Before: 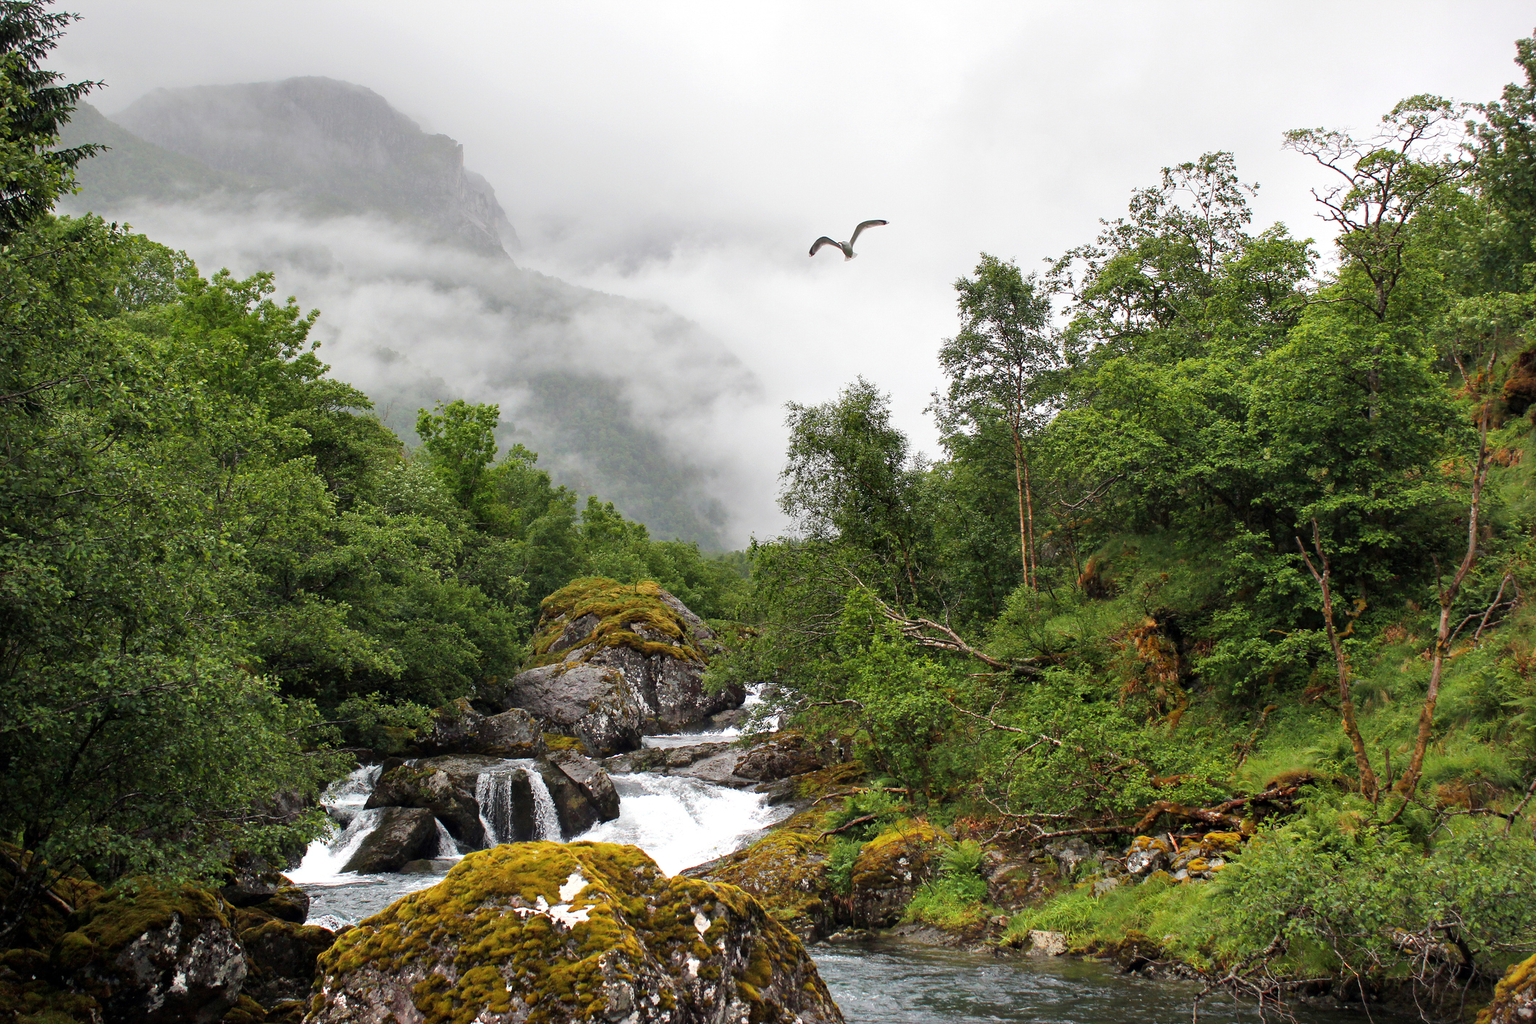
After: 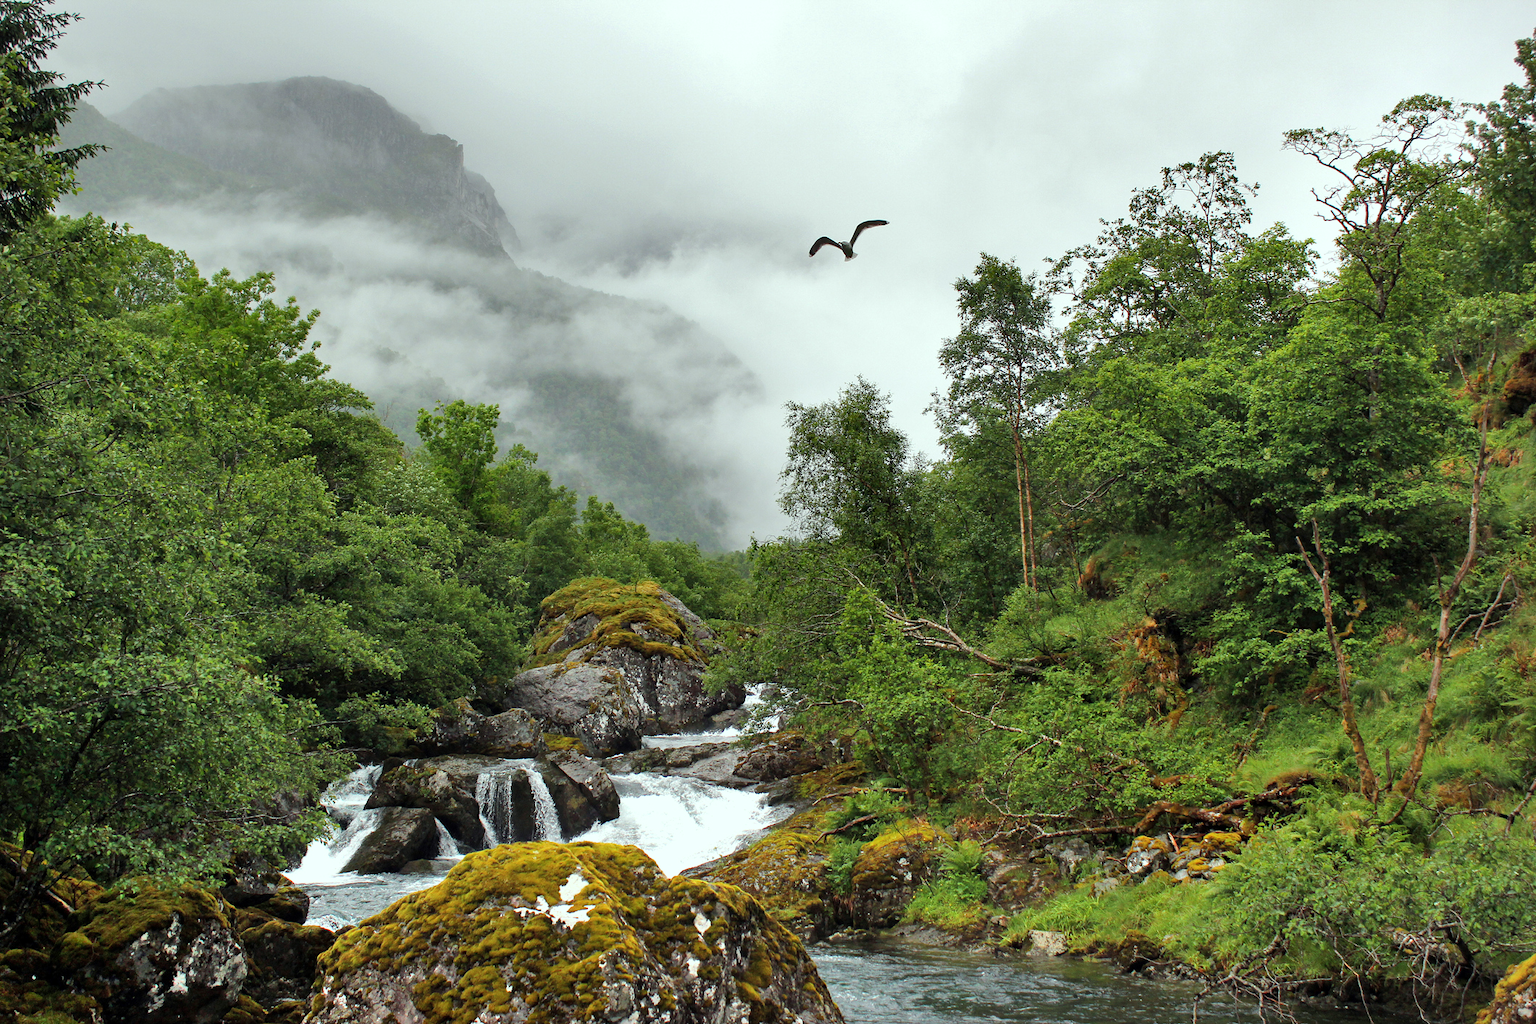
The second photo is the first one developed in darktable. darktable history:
shadows and highlights: radius 133.8, soften with gaussian
color correction: highlights a* -6.67, highlights b* 0.426
